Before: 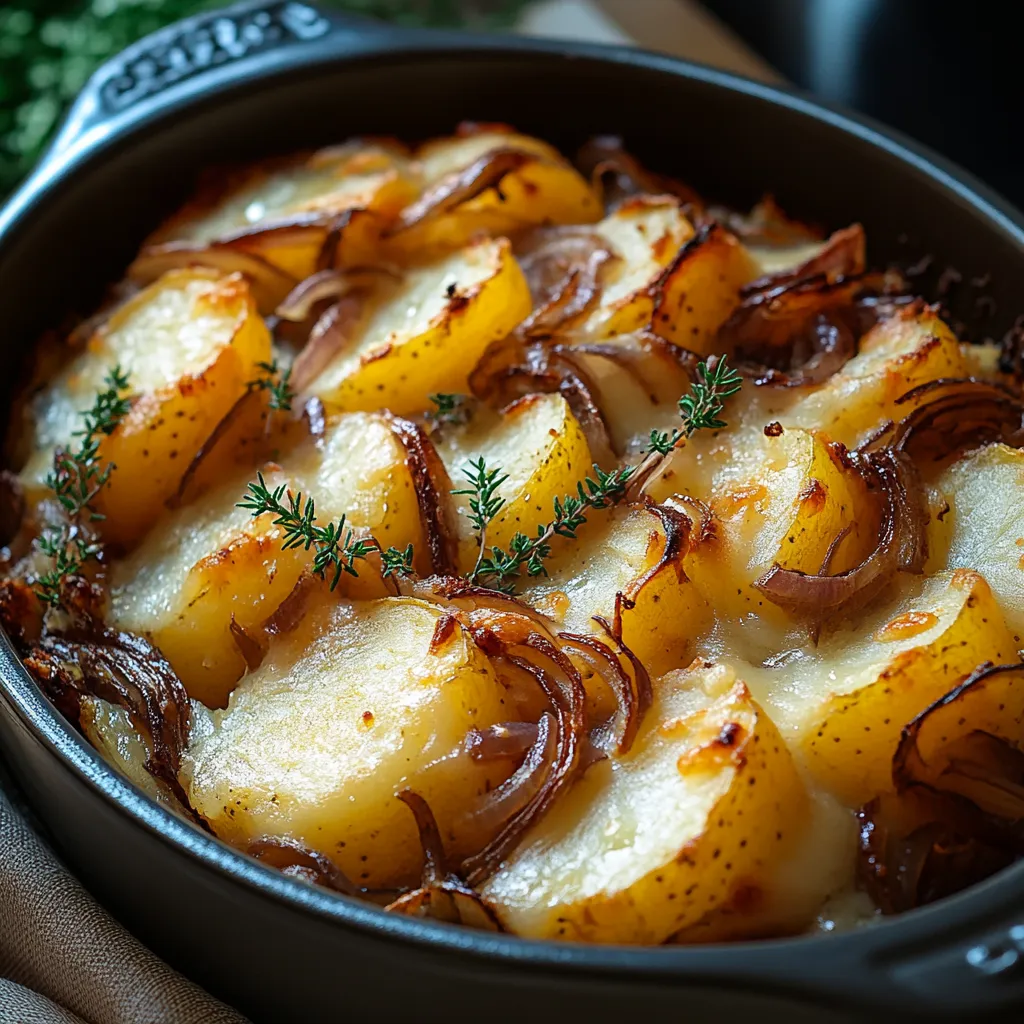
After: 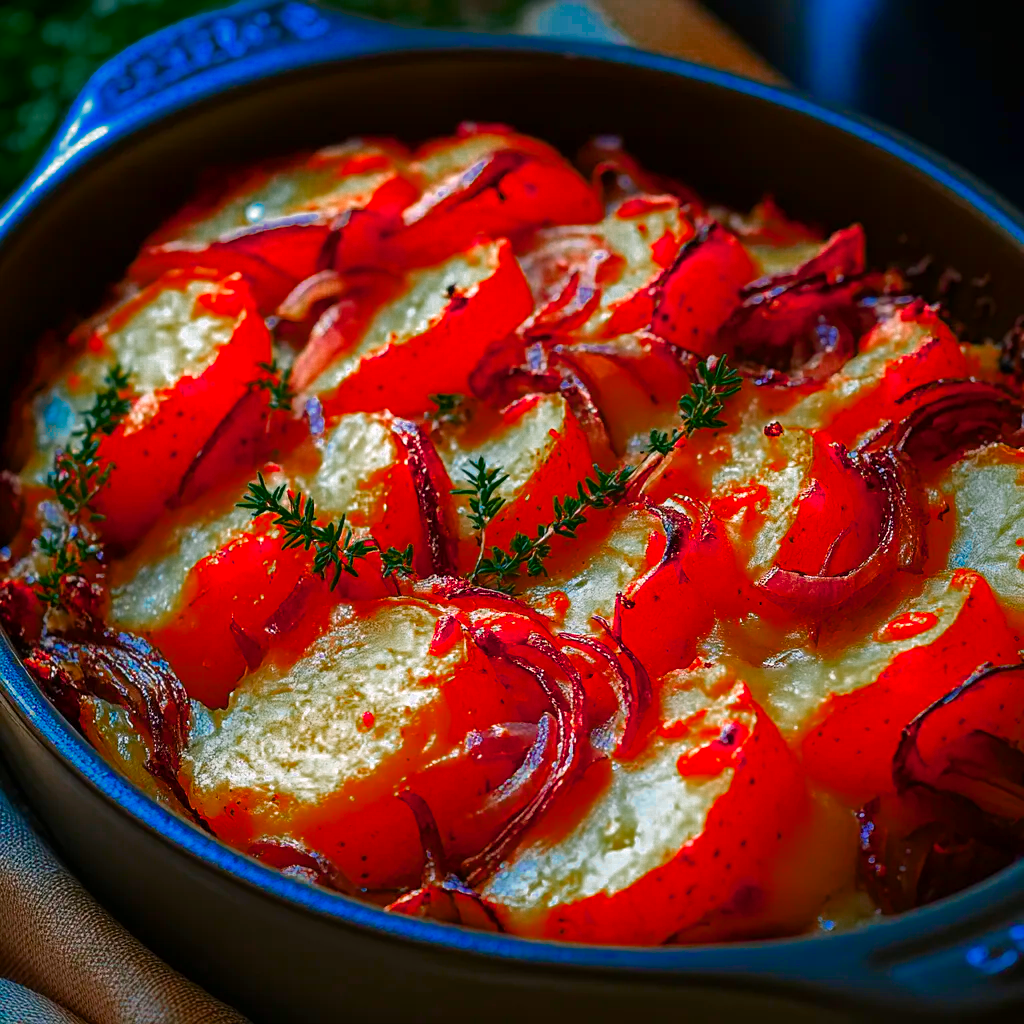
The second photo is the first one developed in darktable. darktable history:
color zones: curves: ch0 [(0, 0.553) (0.123, 0.58) (0.23, 0.419) (0.468, 0.155) (0.605, 0.132) (0.723, 0.063) (0.833, 0.172) (0.921, 0.468)]; ch1 [(0.025, 0.645) (0.229, 0.584) (0.326, 0.551) (0.537, 0.446) (0.599, 0.911) (0.708, 1) (0.805, 0.944)]; ch2 [(0.086, 0.468) (0.254, 0.464) (0.638, 0.564) (0.702, 0.592) (0.768, 0.564)], mix 100.27%
color balance rgb: linear chroma grading › global chroma 15.587%, perceptual saturation grading › global saturation 25.006%, global vibrance 20%
